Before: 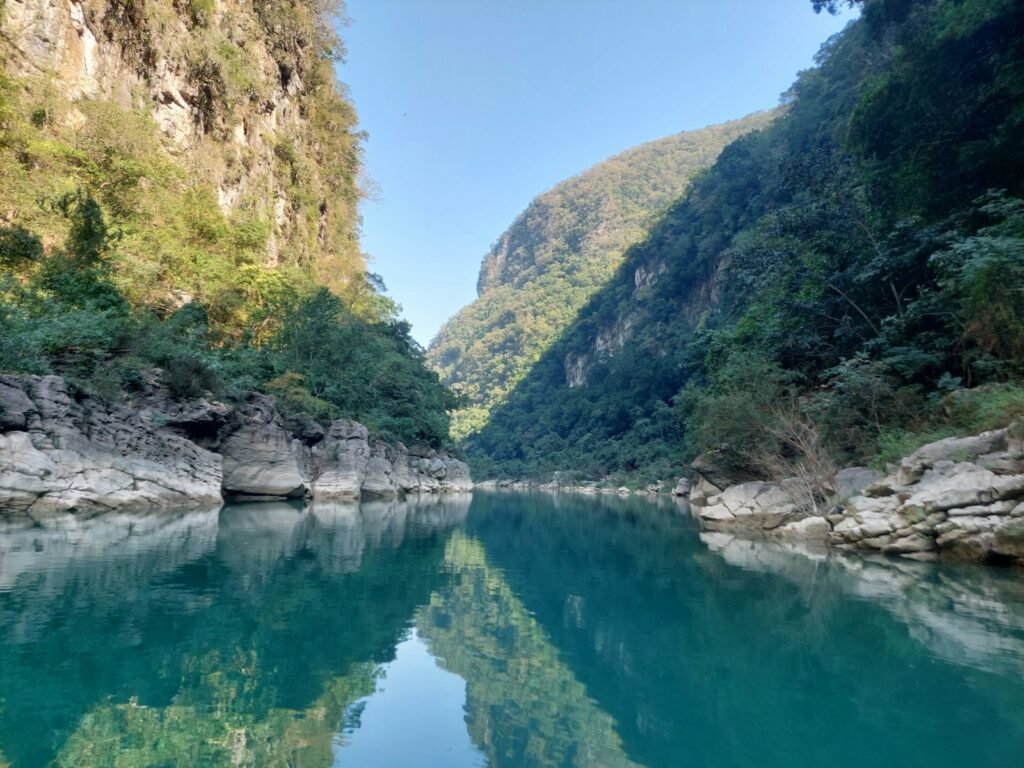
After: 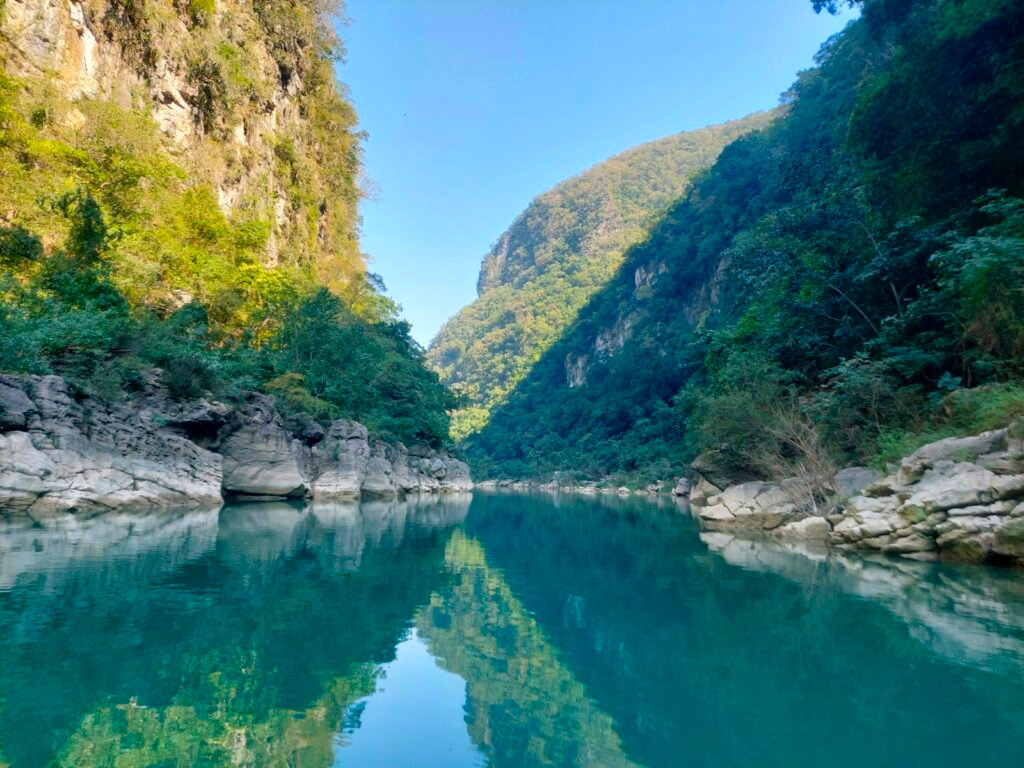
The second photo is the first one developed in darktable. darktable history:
color balance rgb: shadows lift › chroma 2.667%, shadows lift › hue 189.99°, linear chroma grading › global chroma 14.982%, perceptual saturation grading › global saturation 25.541%
